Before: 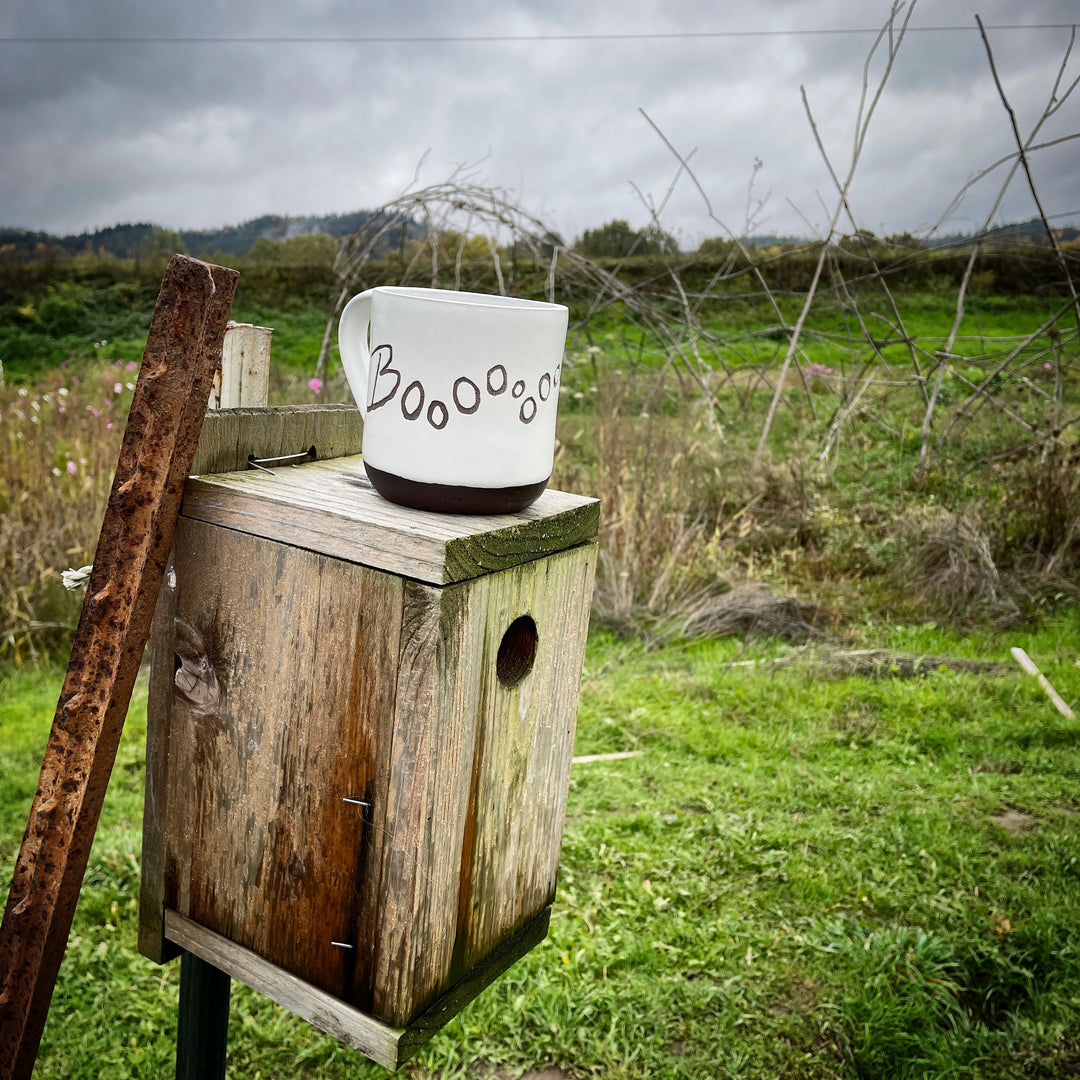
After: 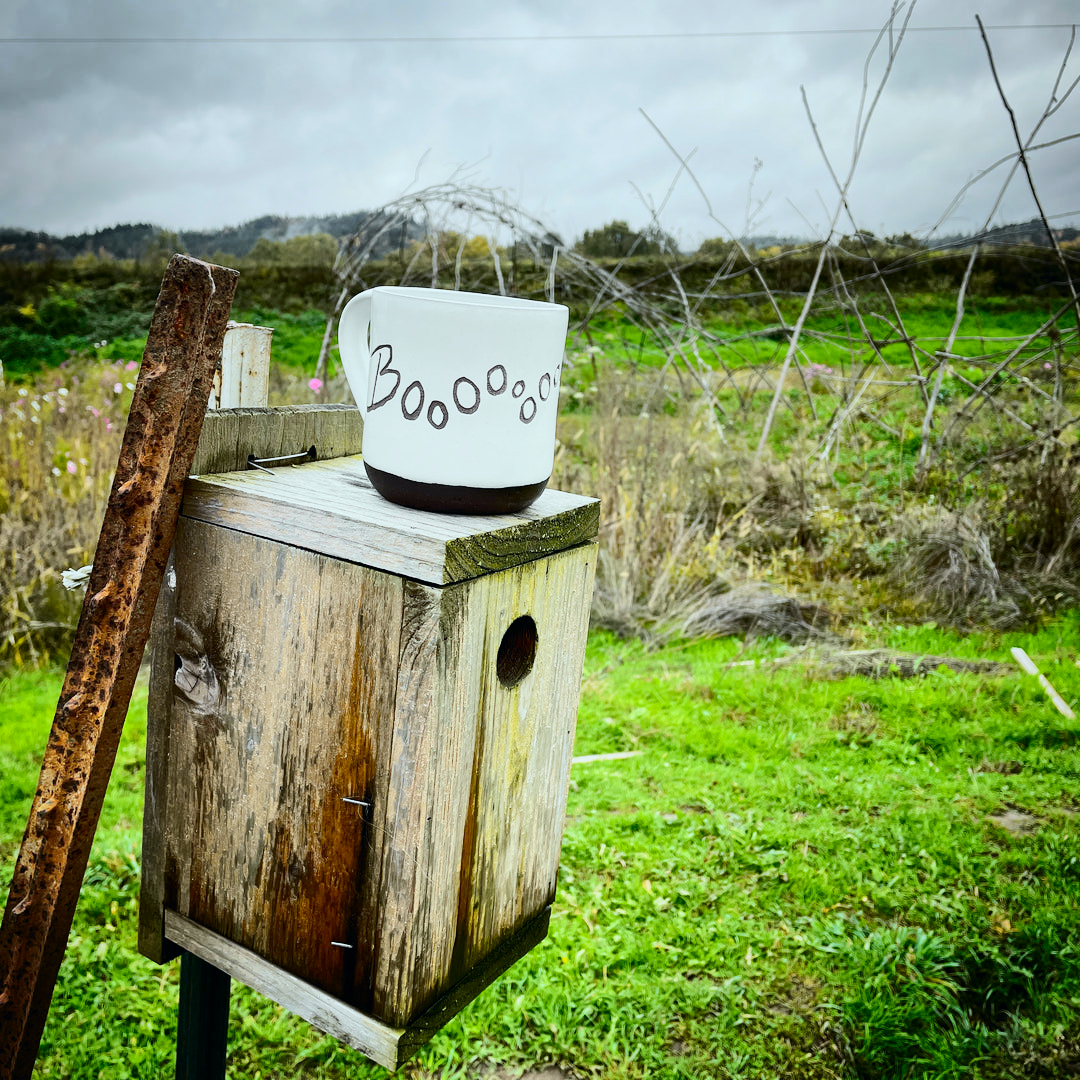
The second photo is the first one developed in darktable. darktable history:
tone curve: curves: ch0 [(0, 0) (0.11, 0.081) (0.256, 0.259) (0.398, 0.475) (0.498, 0.611) (0.65, 0.757) (0.835, 0.883) (1, 0.961)]; ch1 [(0, 0) (0.346, 0.307) (0.408, 0.369) (0.453, 0.457) (0.482, 0.479) (0.502, 0.498) (0.521, 0.51) (0.553, 0.554) (0.618, 0.65) (0.693, 0.727) (1, 1)]; ch2 [(0, 0) (0.366, 0.337) (0.434, 0.46) (0.485, 0.494) (0.5, 0.494) (0.511, 0.508) (0.537, 0.55) (0.579, 0.599) (0.621, 0.693) (1, 1)], color space Lab, independent channels, preserve colors none
color calibration: illuminant Planckian (black body), x 0.368, y 0.361, temperature 4275.92 K
